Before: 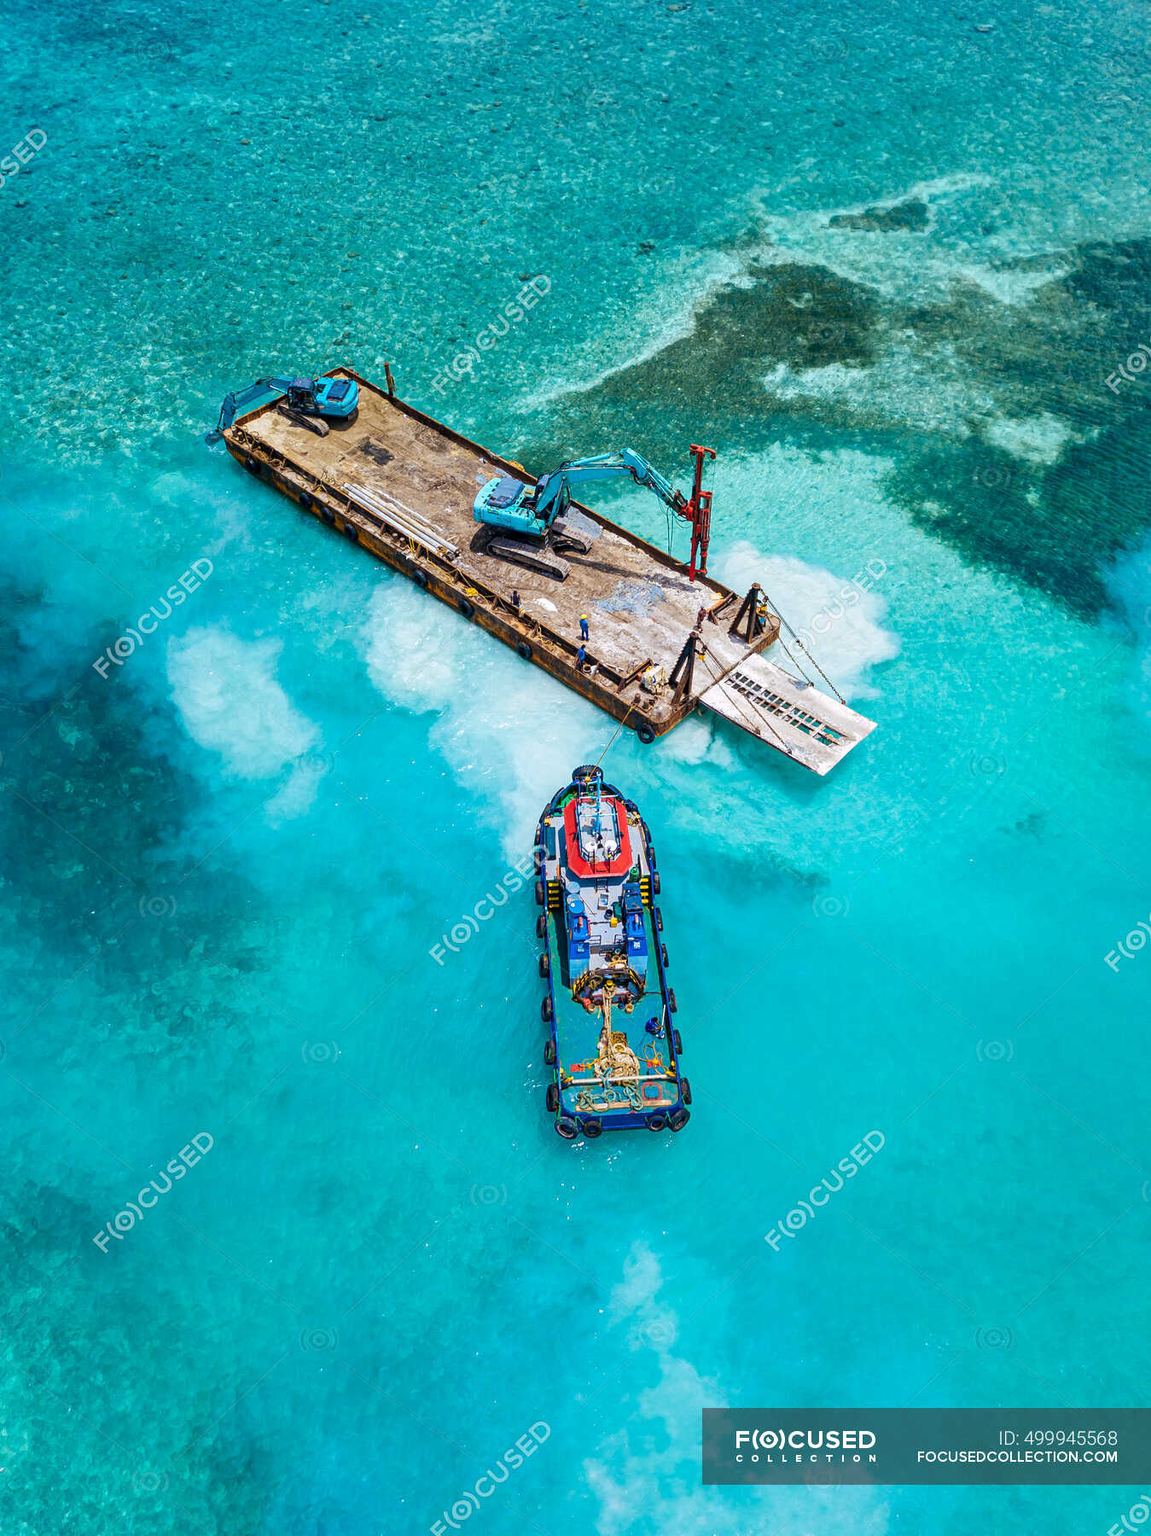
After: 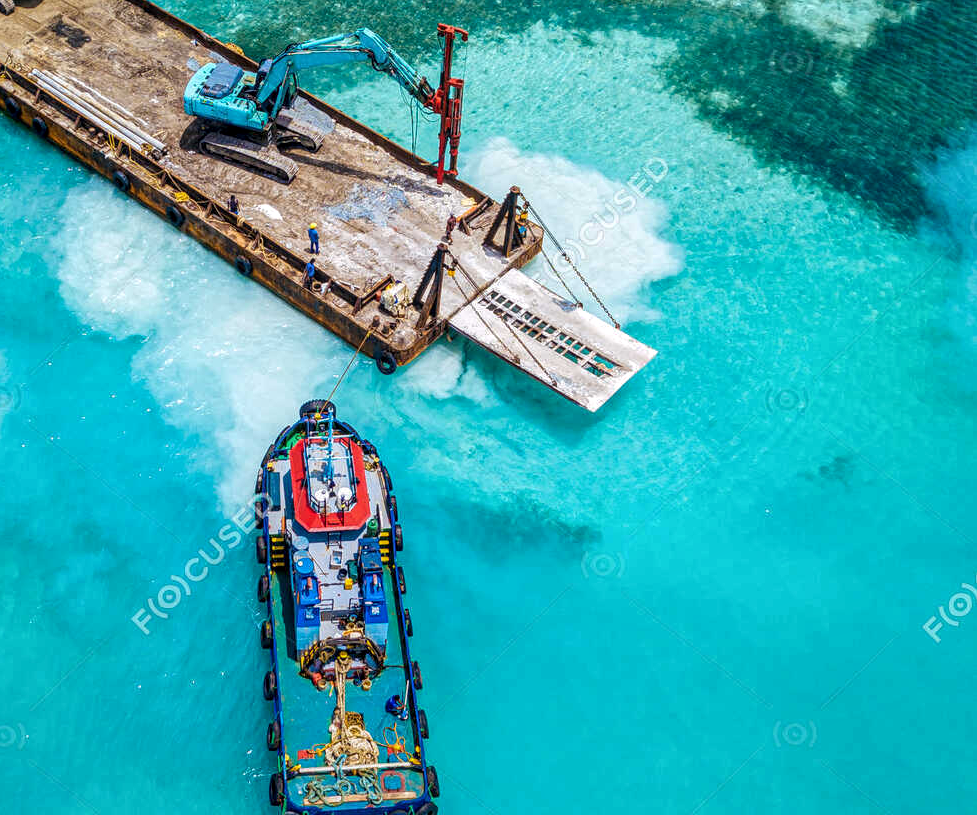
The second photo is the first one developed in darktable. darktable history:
crop and rotate: left 27.568%, top 27.611%, bottom 27.059%
local contrast: on, module defaults
